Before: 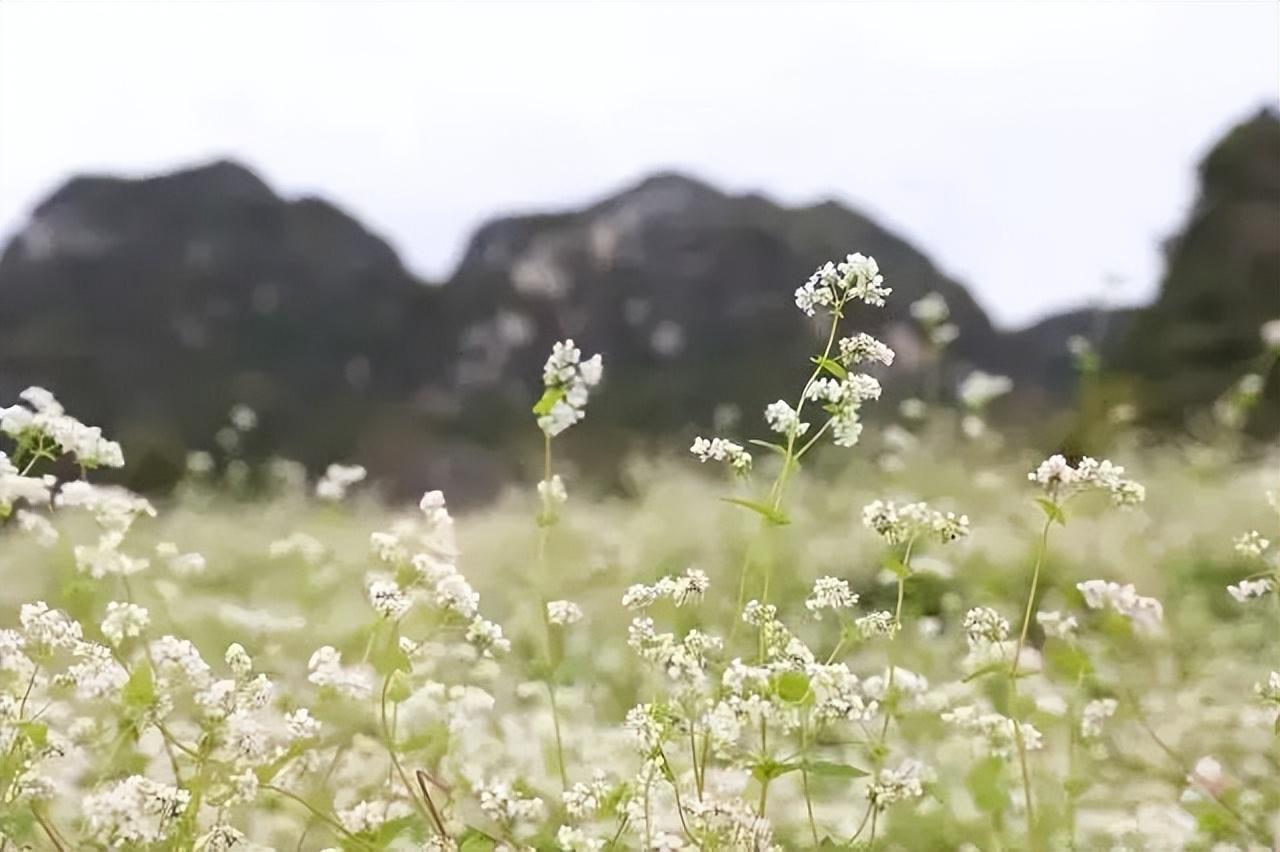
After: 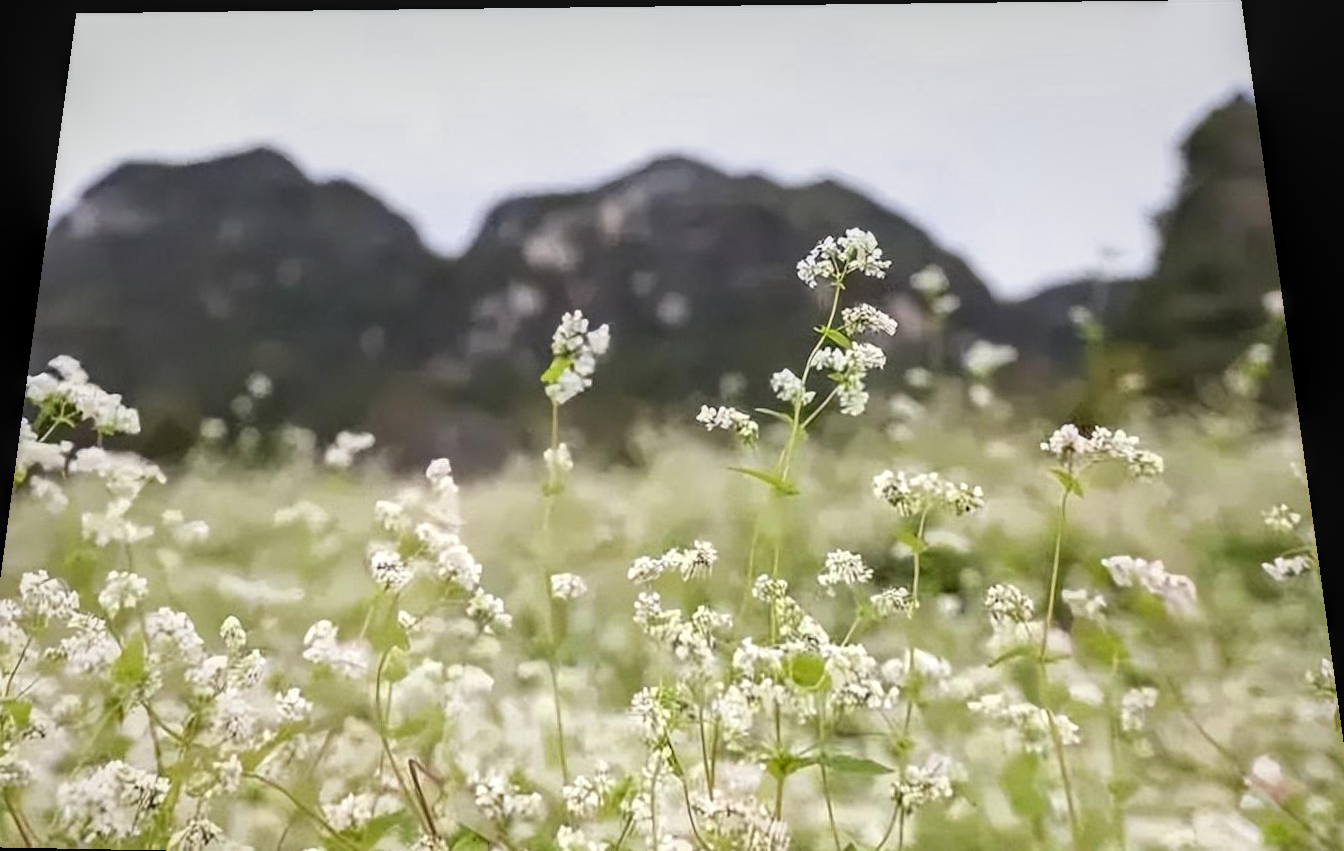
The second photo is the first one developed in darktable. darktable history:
rotate and perspective: rotation 0.128°, lens shift (vertical) -0.181, lens shift (horizontal) -0.044, shear 0.001, automatic cropping off
exposure: exposure -0.04 EV, compensate highlight preservation false
crop and rotate: left 2.536%, right 1.107%, bottom 2.246%
local contrast: highlights 25%, detail 130%
